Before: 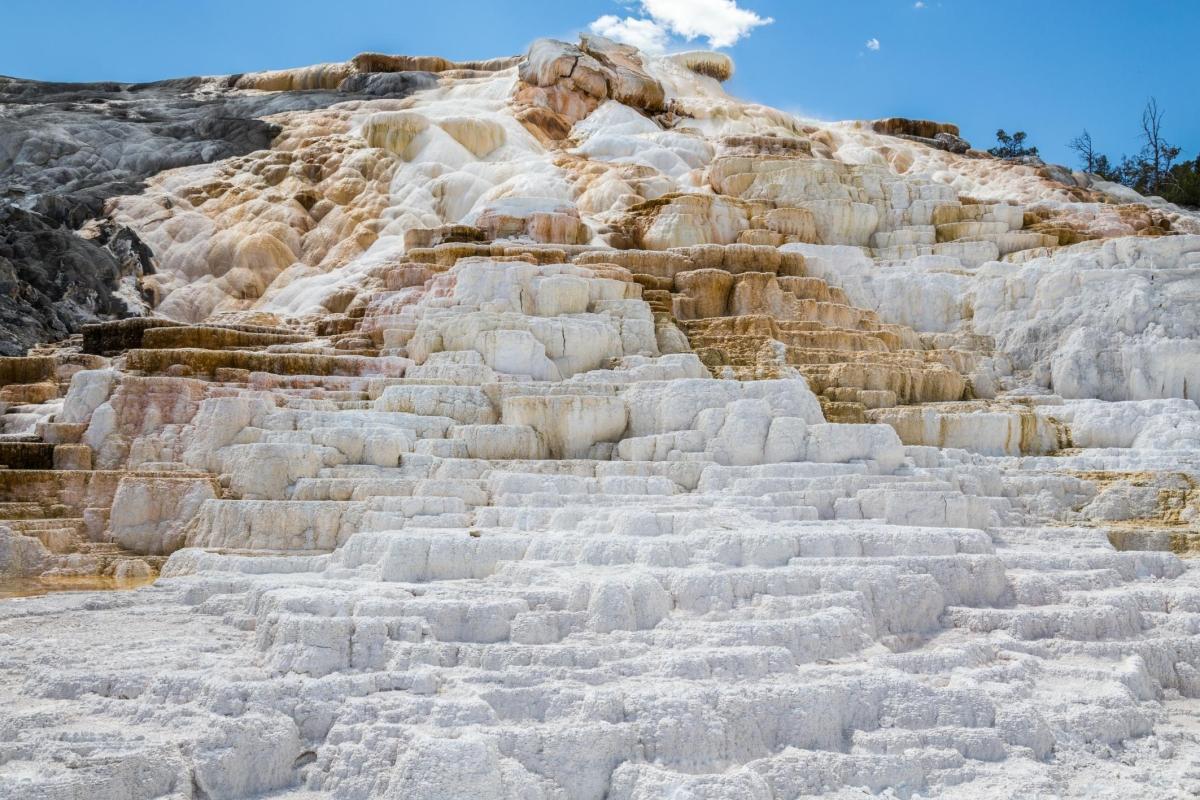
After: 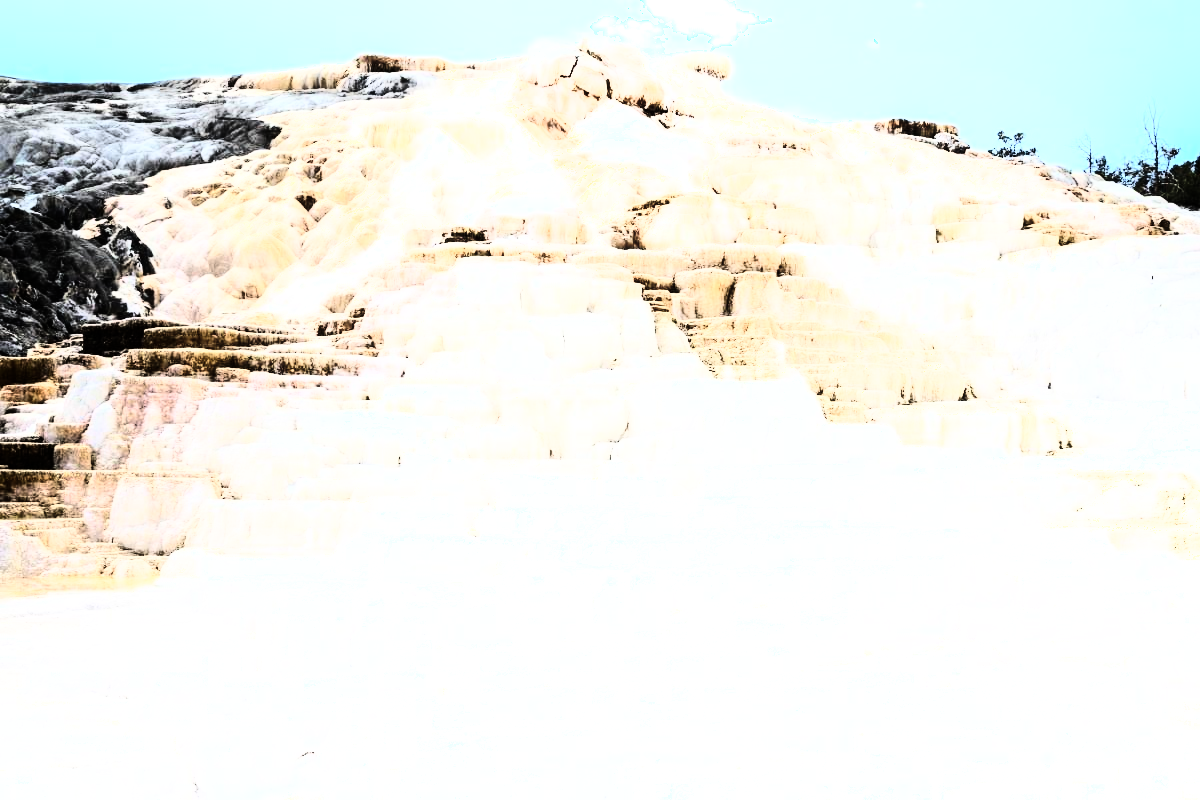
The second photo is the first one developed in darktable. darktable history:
rgb curve: curves: ch0 [(0, 0) (0.21, 0.15) (0.24, 0.21) (0.5, 0.75) (0.75, 0.96) (0.89, 0.99) (1, 1)]; ch1 [(0, 0.02) (0.21, 0.13) (0.25, 0.2) (0.5, 0.67) (0.75, 0.9) (0.89, 0.97) (1, 1)]; ch2 [(0, 0.02) (0.21, 0.13) (0.25, 0.2) (0.5, 0.67) (0.75, 0.9) (0.89, 0.97) (1, 1)], compensate middle gray true
tone equalizer: -8 EV -0.75 EV, -7 EV -0.7 EV, -6 EV -0.6 EV, -5 EV -0.4 EV, -3 EV 0.4 EV, -2 EV 0.6 EV, -1 EV 0.7 EV, +0 EV 0.75 EV, edges refinement/feathering 500, mask exposure compensation -1.57 EV, preserve details no
shadows and highlights: highlights 70.7, soften with gaussian
